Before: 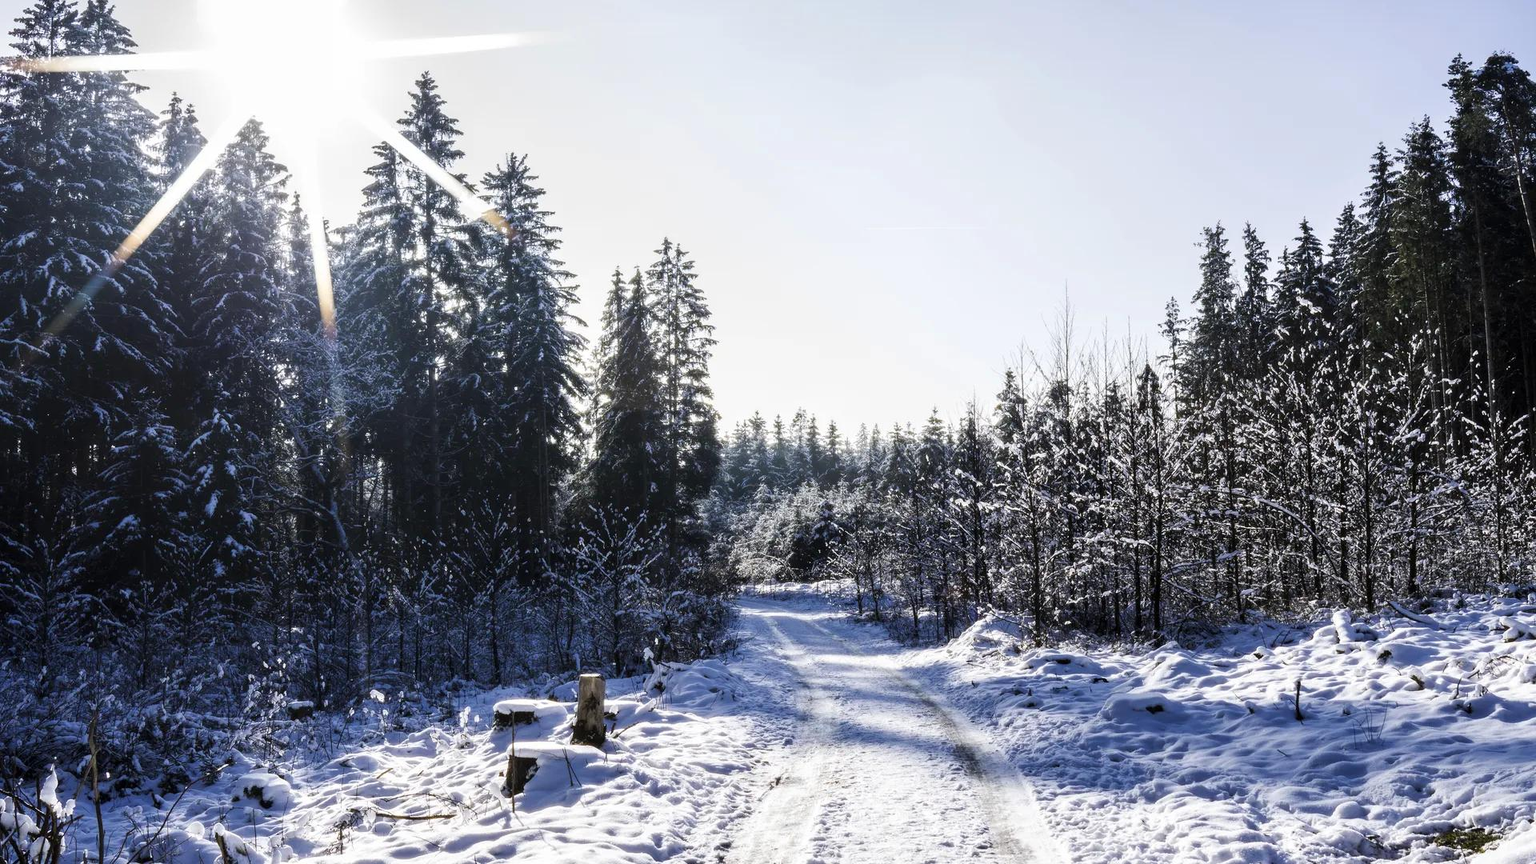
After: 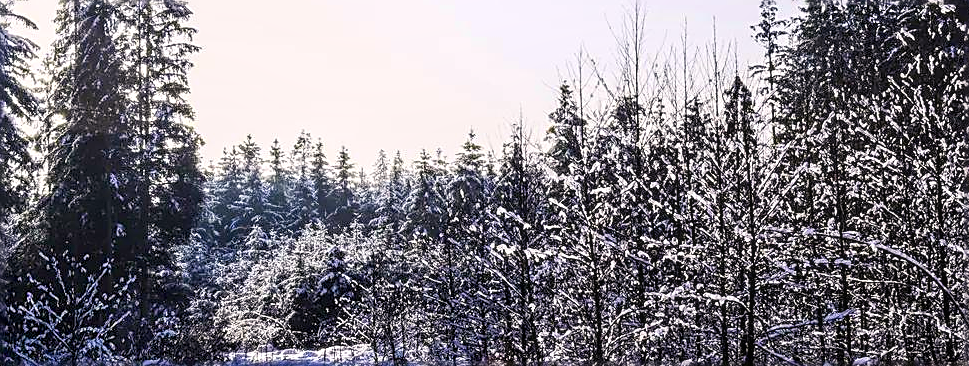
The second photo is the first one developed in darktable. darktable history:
local contrast: detail 130%
color correction: highlights a* 3.29, highlights b* 1.63, saturation 1.18
color balance rgb: shadows lift › chroma 3.029%, shadows lift › hue 281.52°, perceptual saturation grading › global saturation 25.04%
contrast brightness saturation: contrast 0.15, brightness 0.046
crop: left 36.309%, top 35.105%, right 13.185%, bottom 30.981%
sharpen: amount 0.985
